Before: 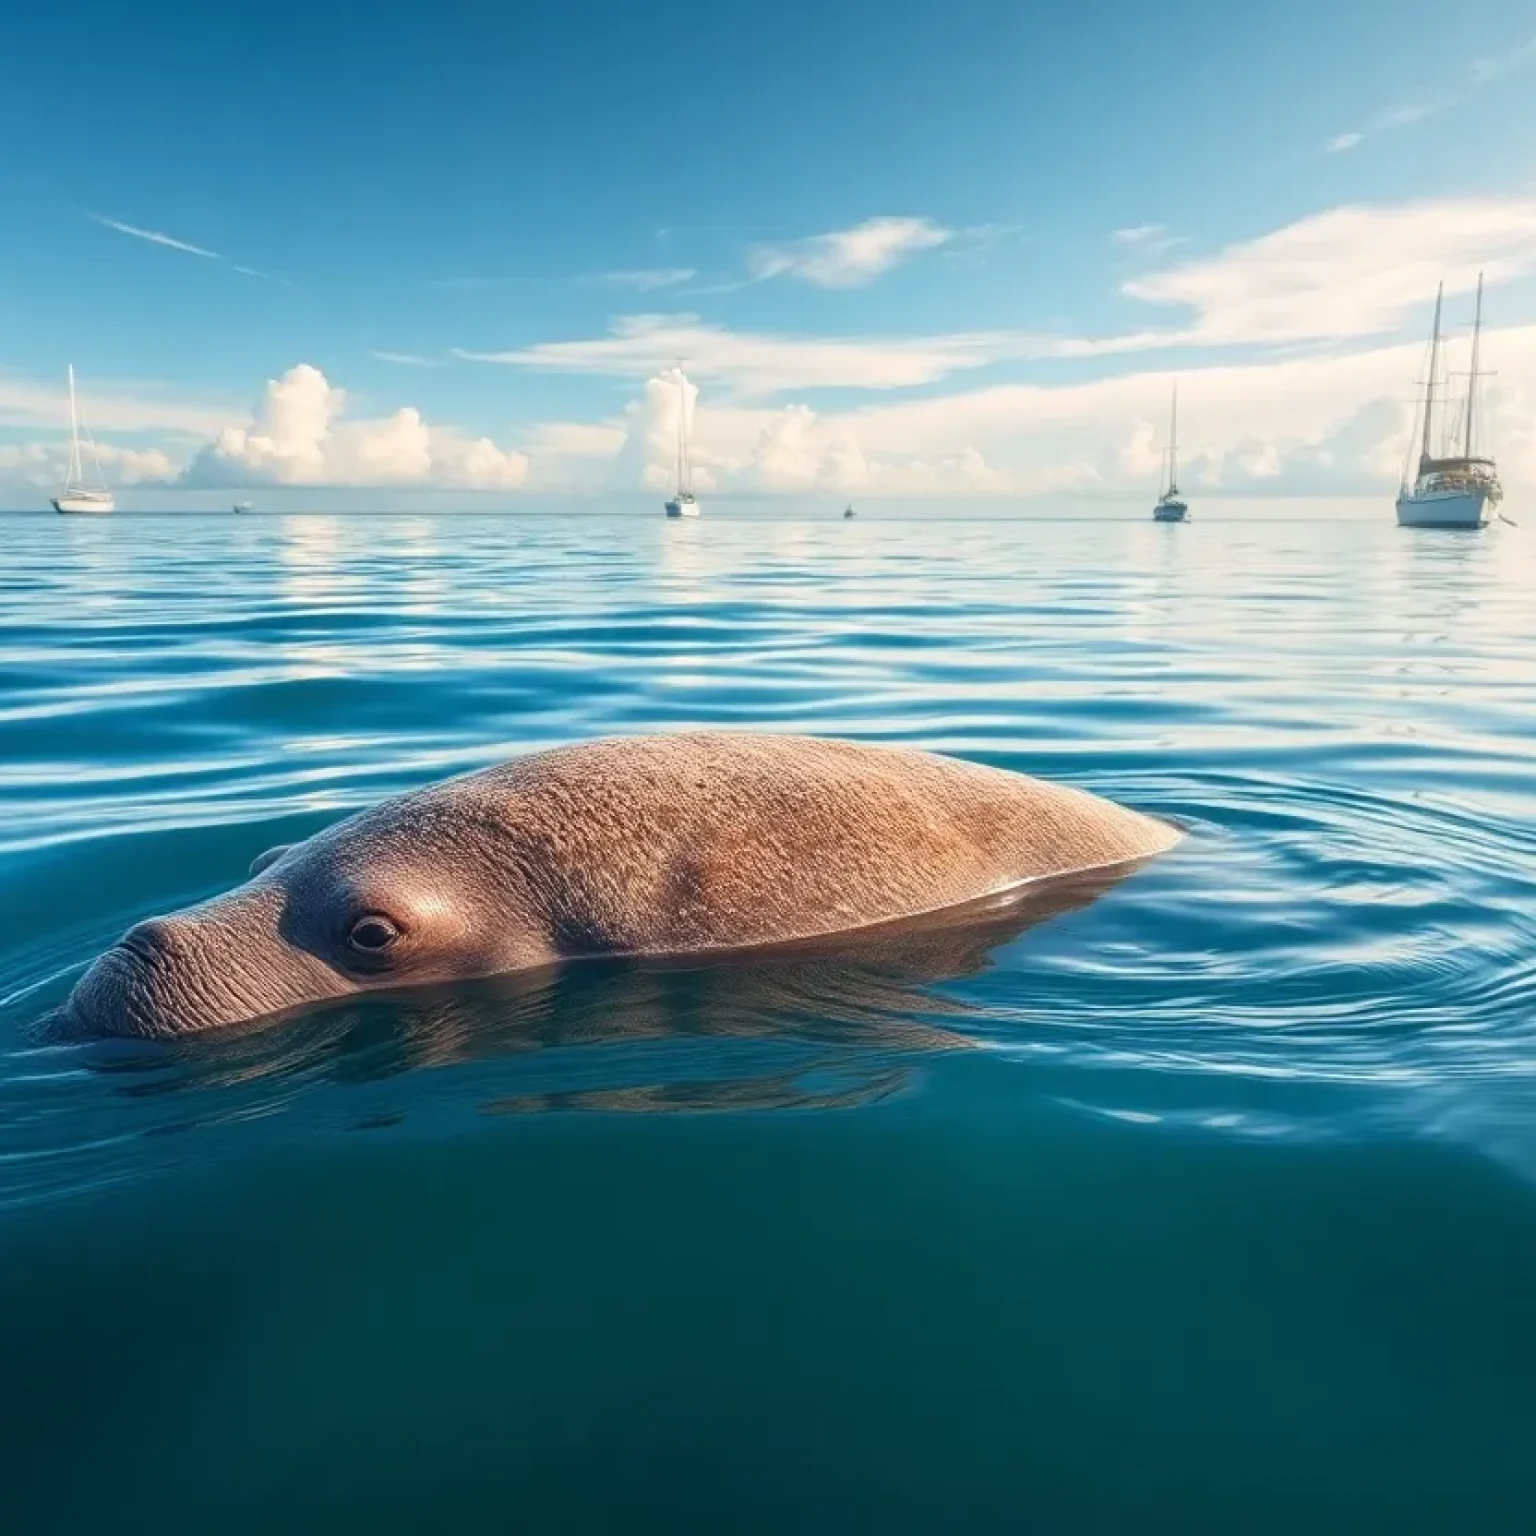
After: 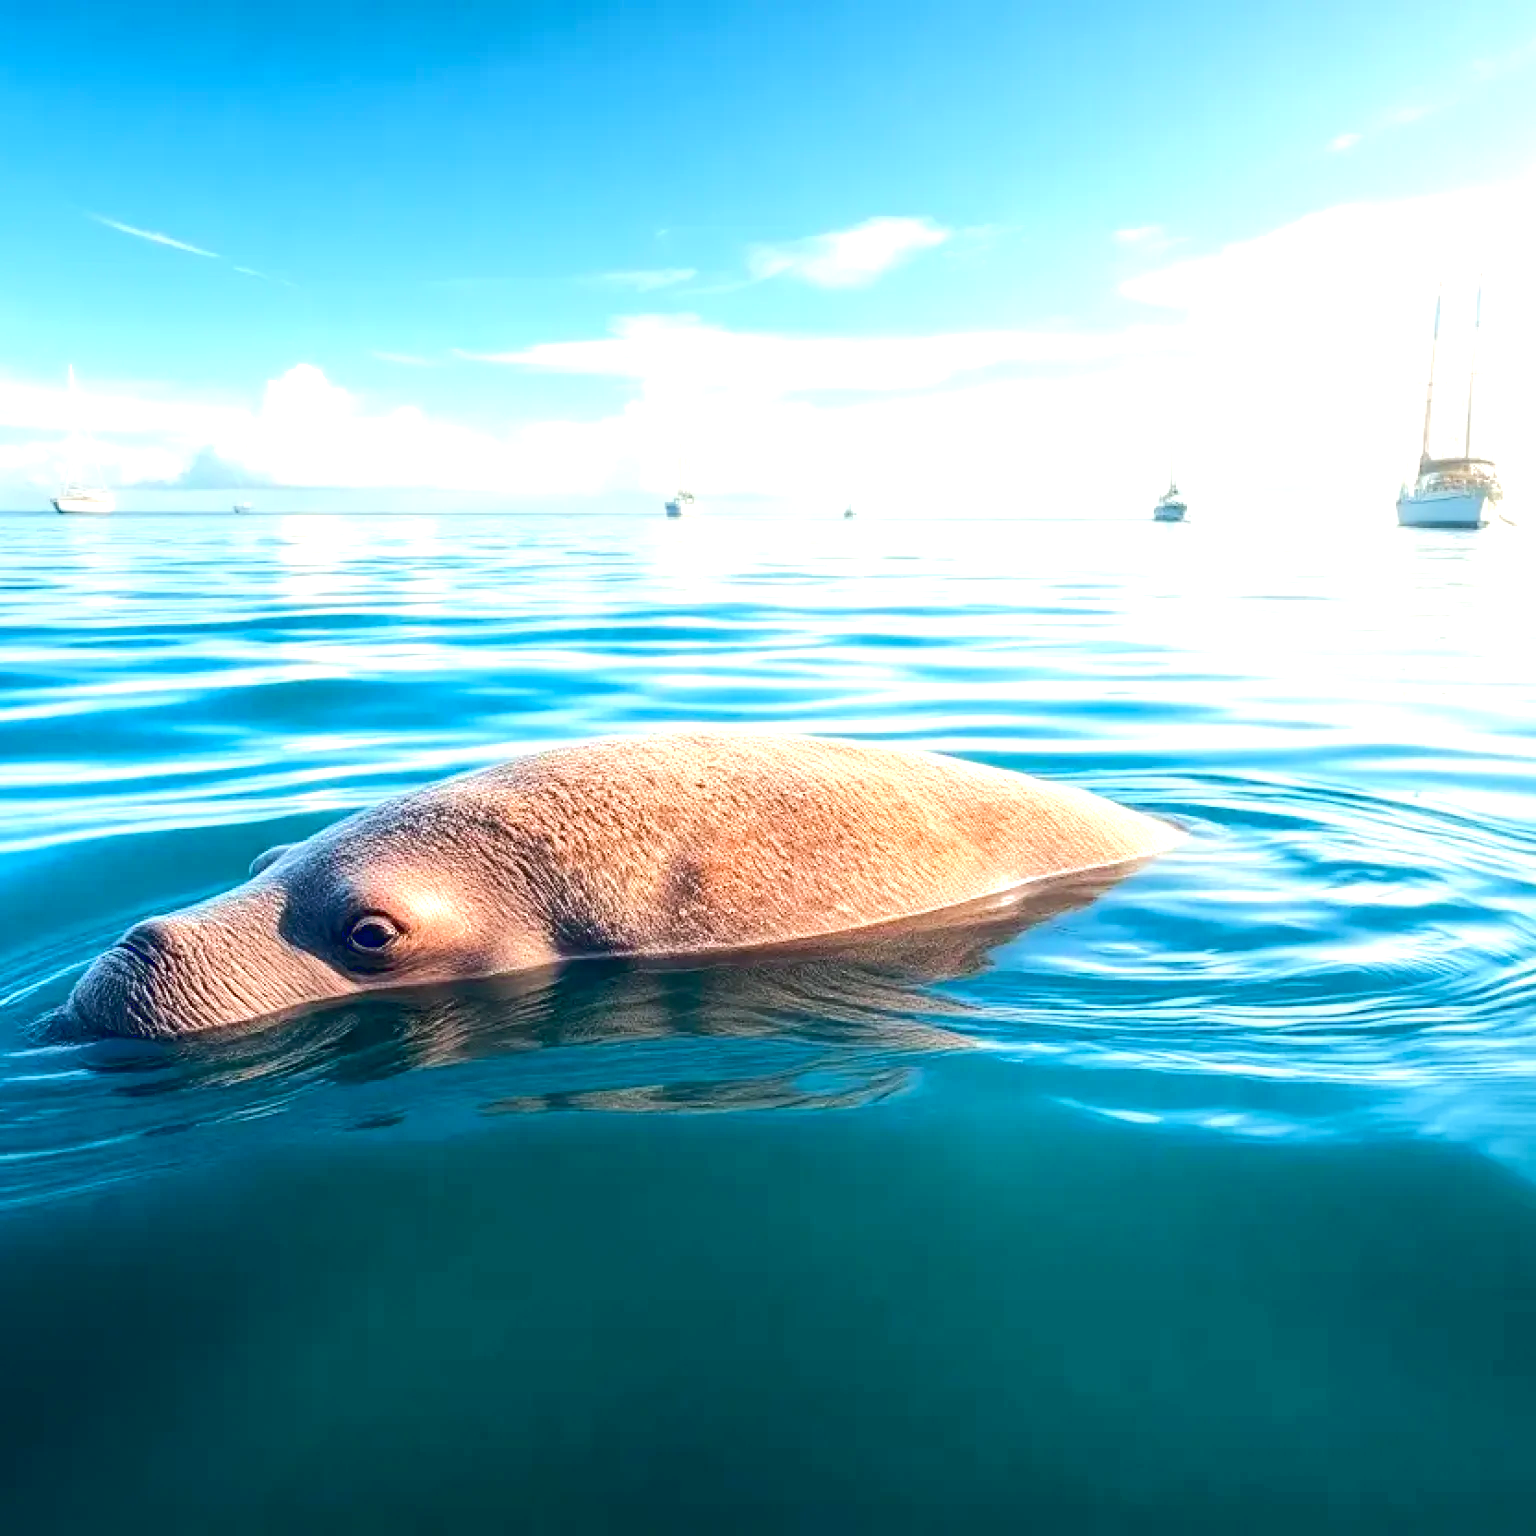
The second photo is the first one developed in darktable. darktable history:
tone curve: curves: ch0 [(0, 0) (0.003, 0.019) (0.011, 0.022) (0.025, 0.029) (0.044, 0.041) (0.069, 0.06) (0.1, 0.09) (0.136, 0.123) (0.177, 0.163) (0.224, 0.206) (0.277, 0.268) (0.335, 0.35) (0.399, 0.436) (0.468, 0.526) (0.543, 0.624) (0.623, 0.713) (0.709, 0.779) (0.801, 0.845) (0.898, 0.912) (1, 1)], color space Lab, linked channels, preserve colors none
exposure: black level correction 0.008, exposure 0.981 EV, compensate highlight preservation false
